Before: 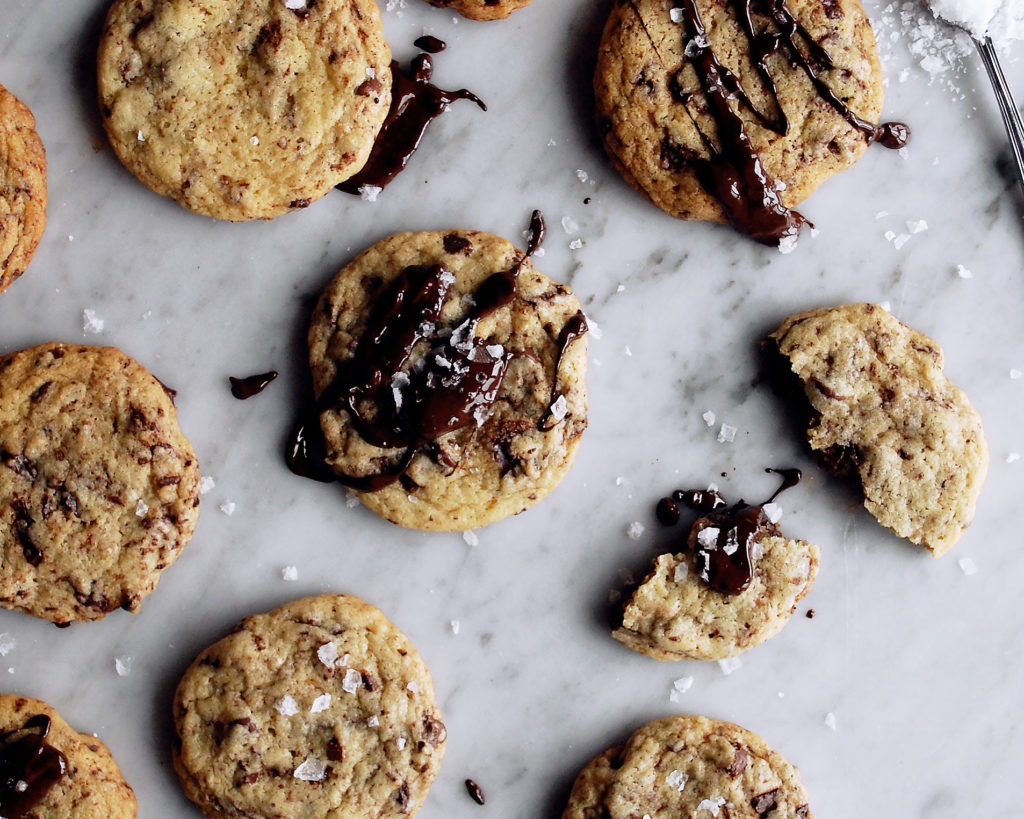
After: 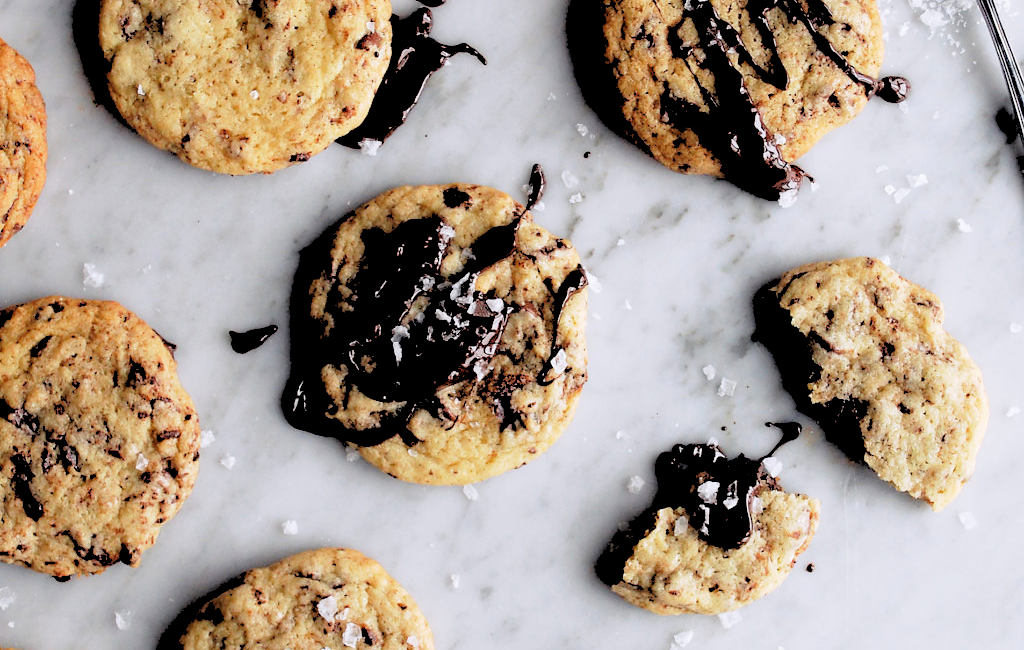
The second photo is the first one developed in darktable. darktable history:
rgb levels: levels [[0.027, 0.429, 0.996], [0, 0.5, 1], [0, 0.5, 1]]
crop and rotate: top 5.667%, bottom 14.937%
